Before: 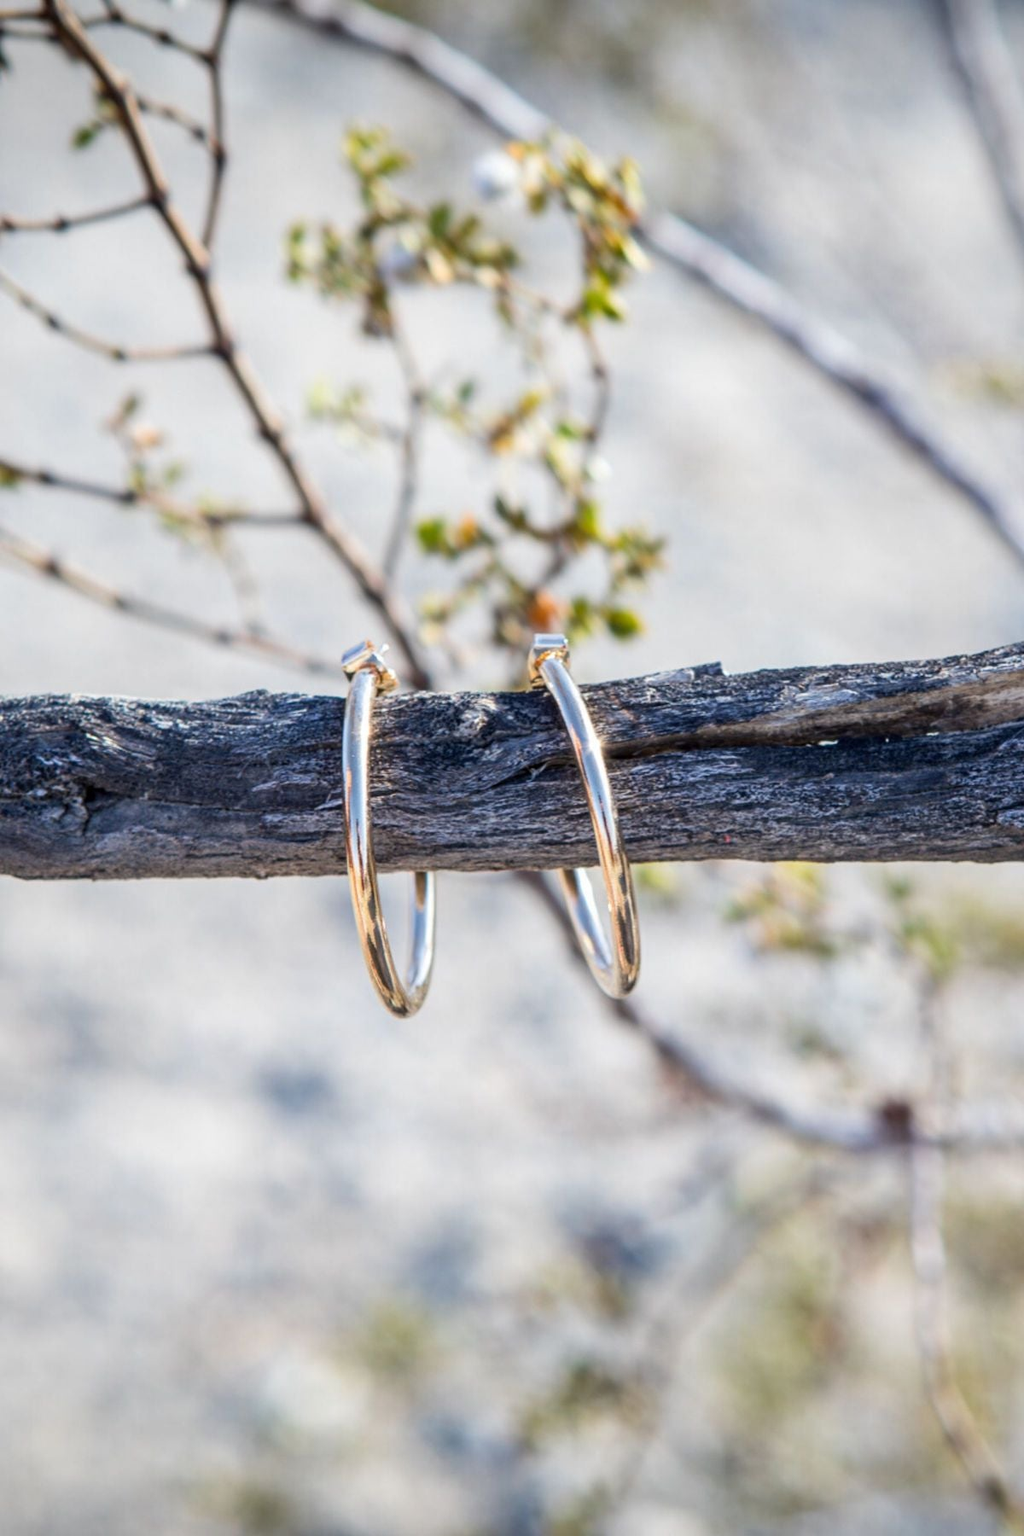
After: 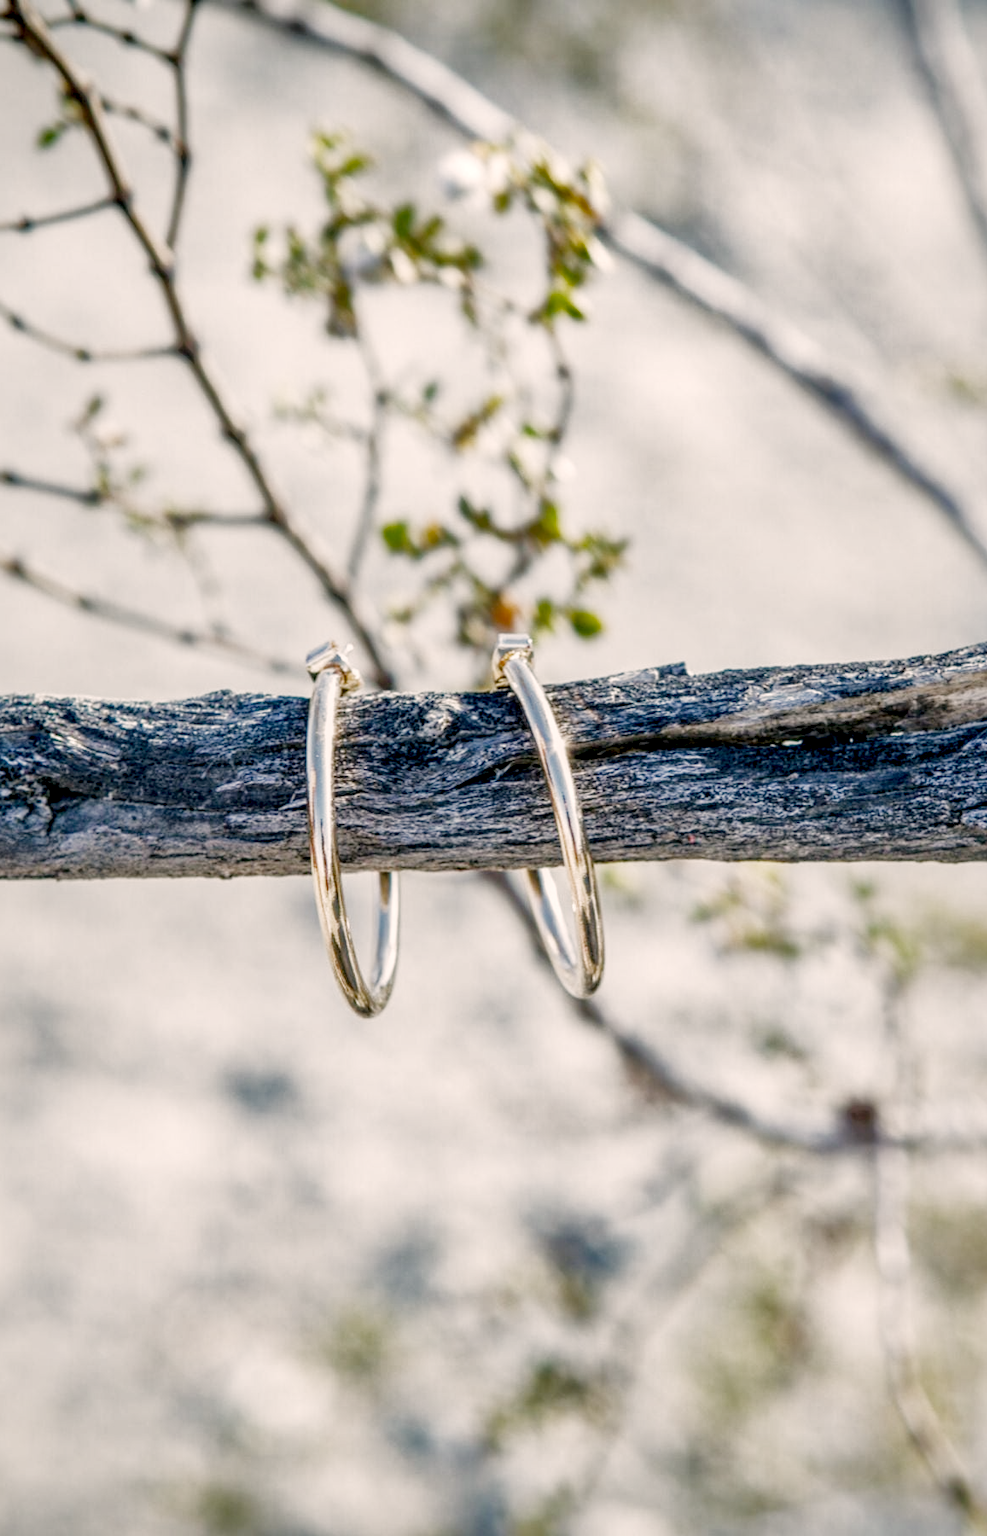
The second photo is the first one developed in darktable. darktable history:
crop and rotate: left 3.544%
exposure: black level correction 0, exposure 1.096 EV, compensate exposure bias true, compensate highlight preservation false
color correction: highlights a* 4.4, highlights b* 4.97, shadows a* -7.66, shadows b* 4.77
shadows and highlights: on, module defaults
local contrast: highlights 60%, shadows 64%, detail 160%
filmic rgb: black relative exposure -7.65 EV, white relative exposure 4.56 EV, hardness 3.61, preserve chrominance no, color science v4 (2020), contrast in shadows soft, contrast in highlights soft
